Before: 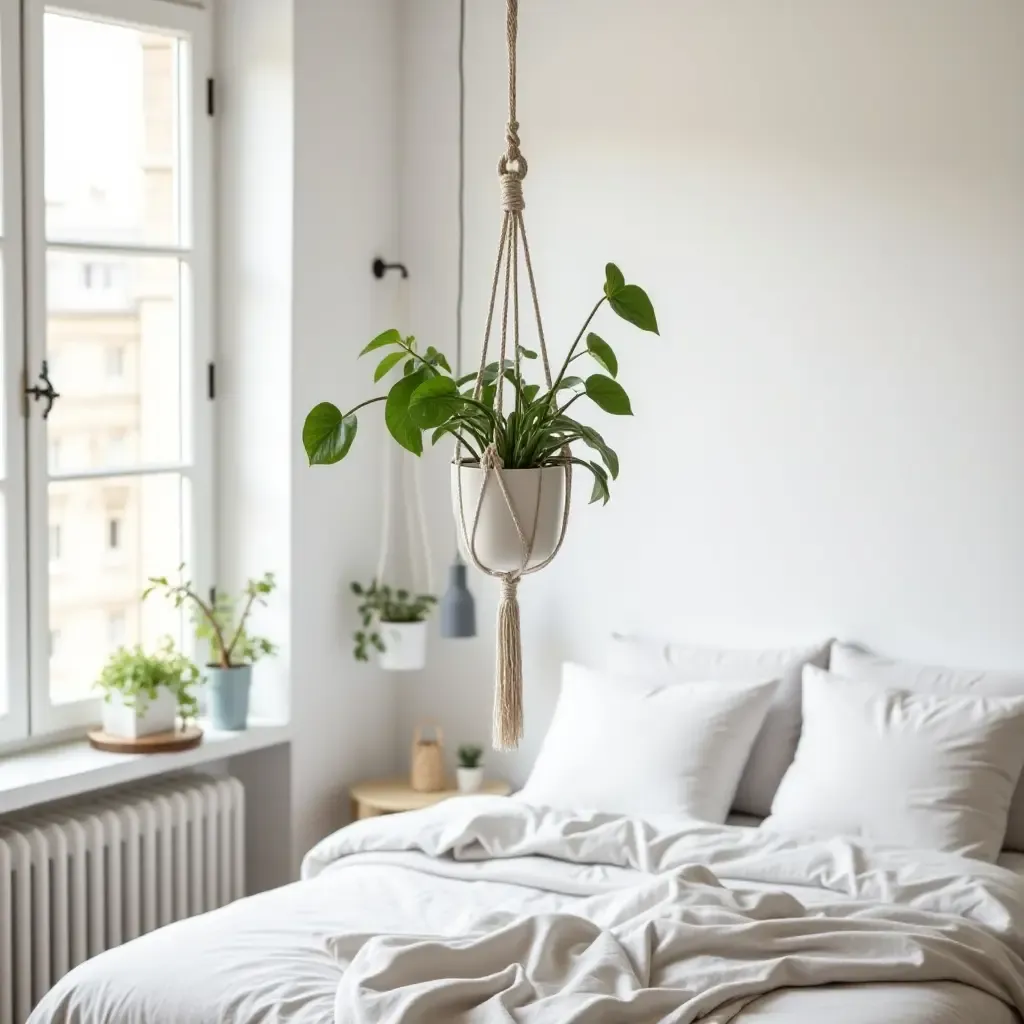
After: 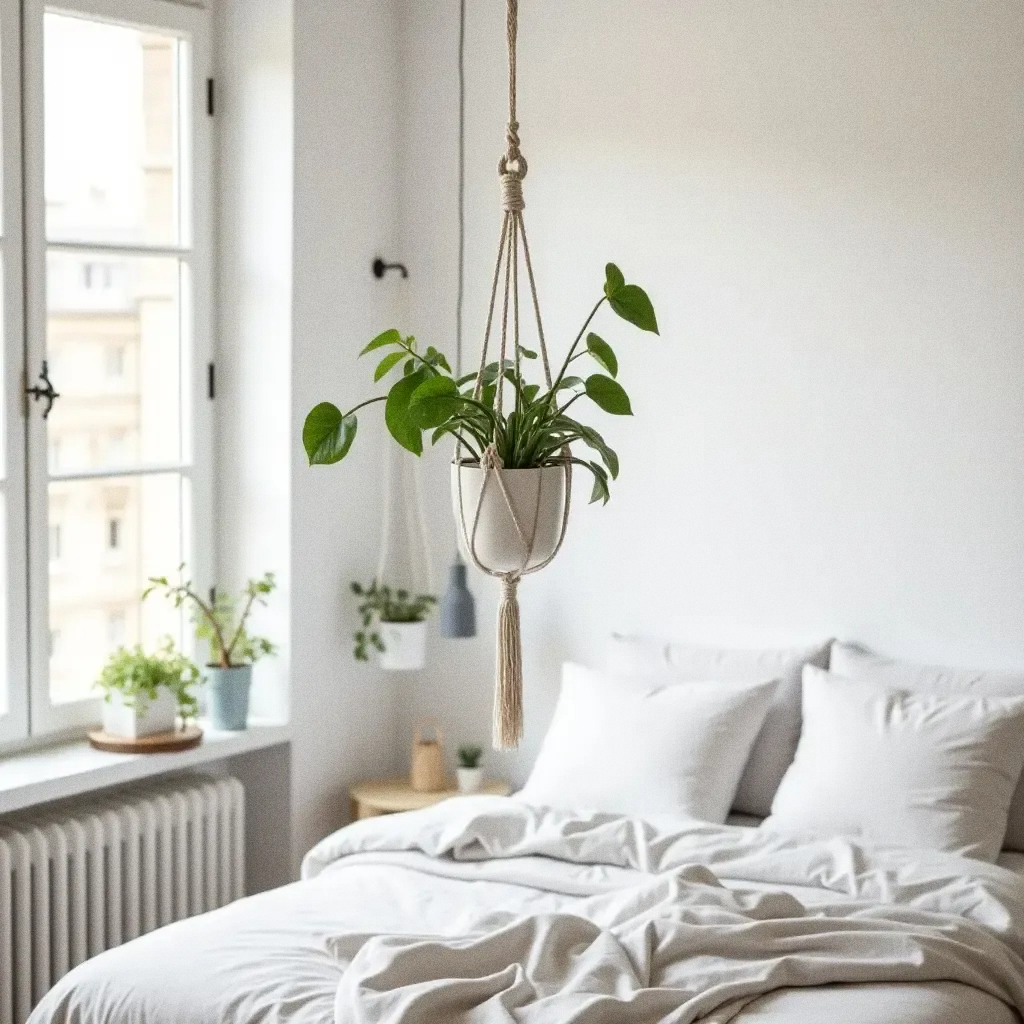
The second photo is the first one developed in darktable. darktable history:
color balance: mode lift, gamma, gain (sRGB)
grain: coarseness 0.09 ISO
